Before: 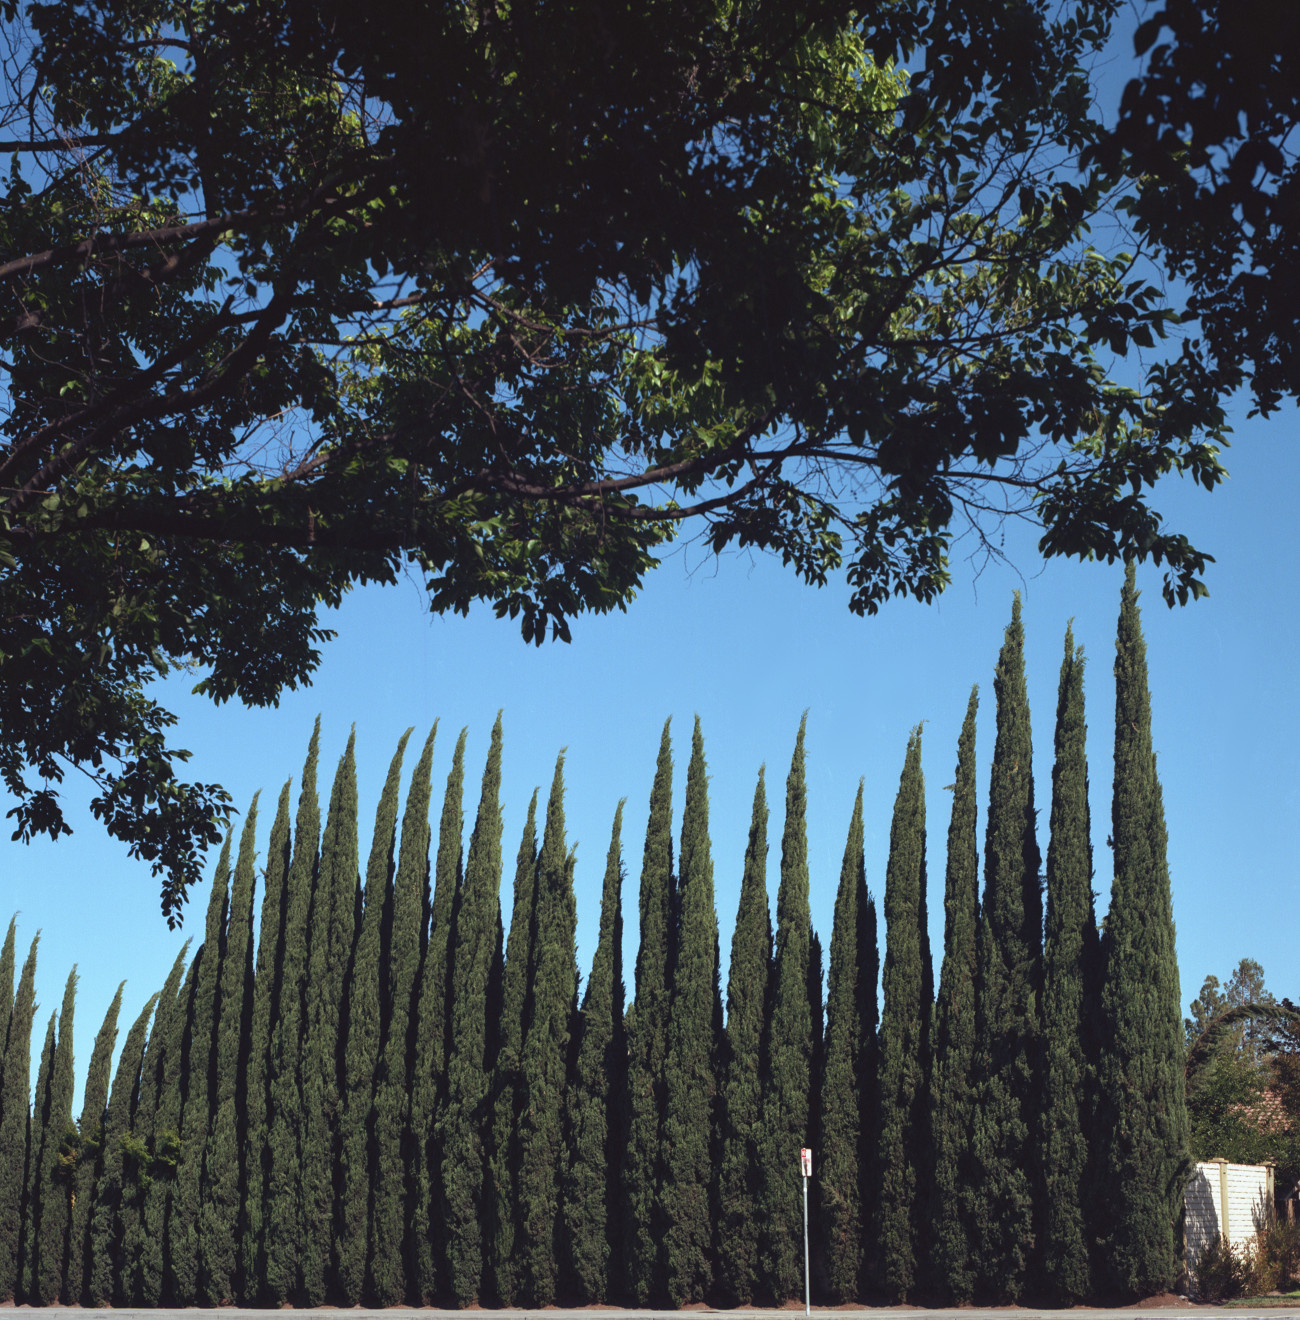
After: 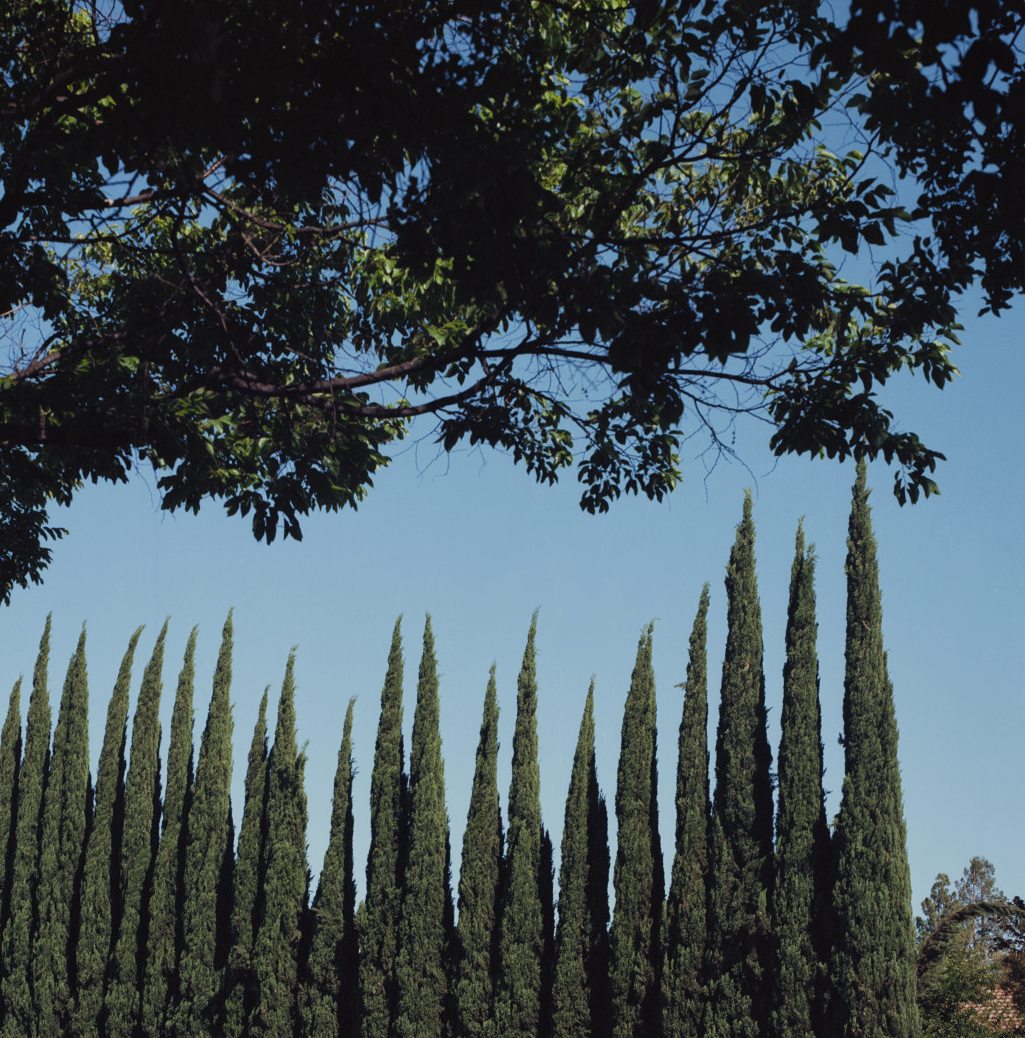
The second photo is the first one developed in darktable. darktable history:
crop and rotate: left 20.723%, top 7.738%, right 0.372%, bottom 13.55%
filmic rgb: black relative exposure -7.65 EV, white relative exposure 4.56 EV, hardness 3.61, contrast 1.062, preserve chrominance no, color science v5 (2021), contrast in shadows safe, contrast in highlights safe
